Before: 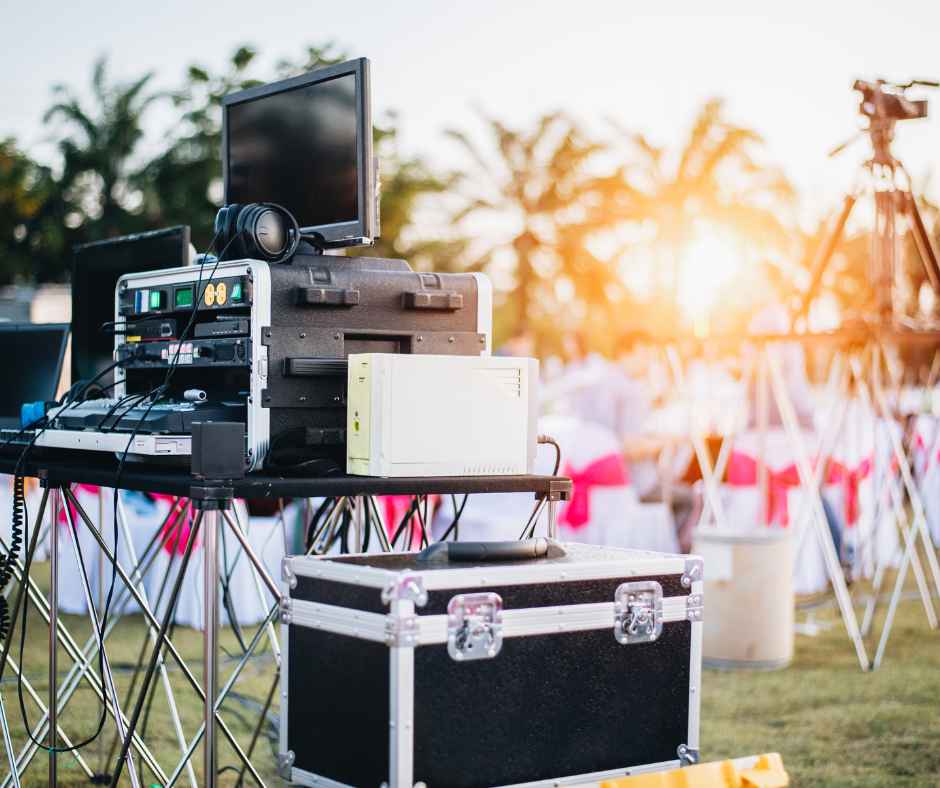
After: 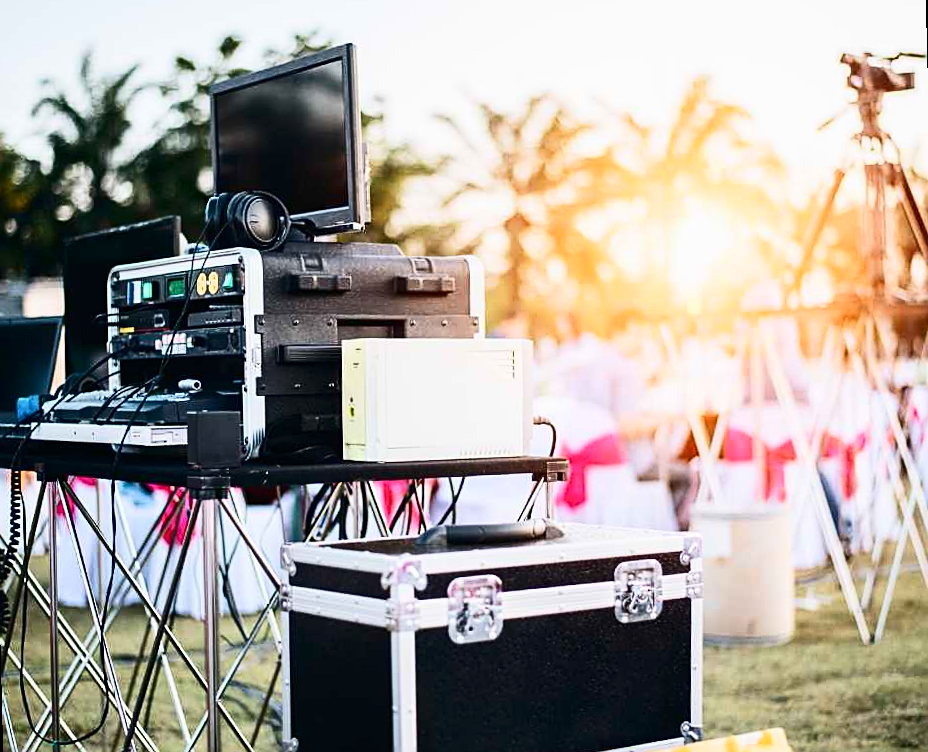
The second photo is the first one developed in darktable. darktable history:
contrast brightness saturation: contrast 0.28
rotate and perspective: rotation -1.42°, crop left 0.016, crop right 0.984, crop top 0.035, crop bottom 0.965
sharpen: on, module defaults
